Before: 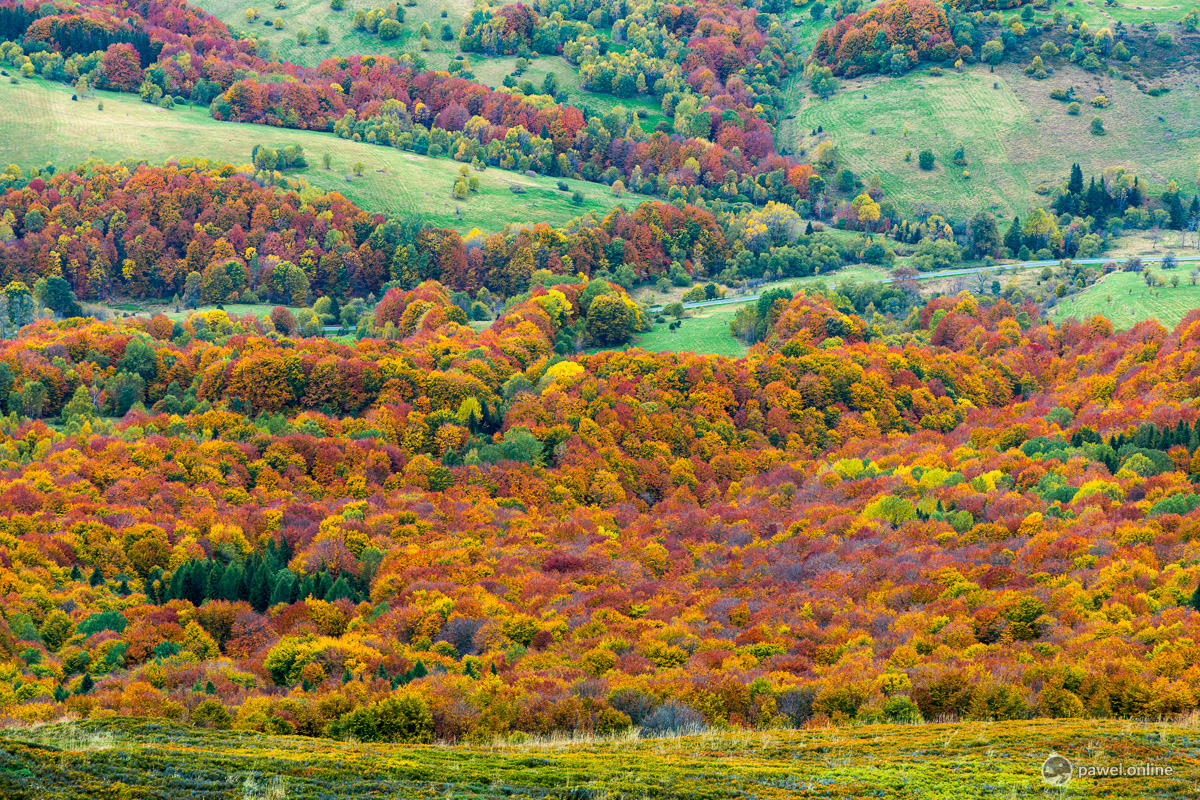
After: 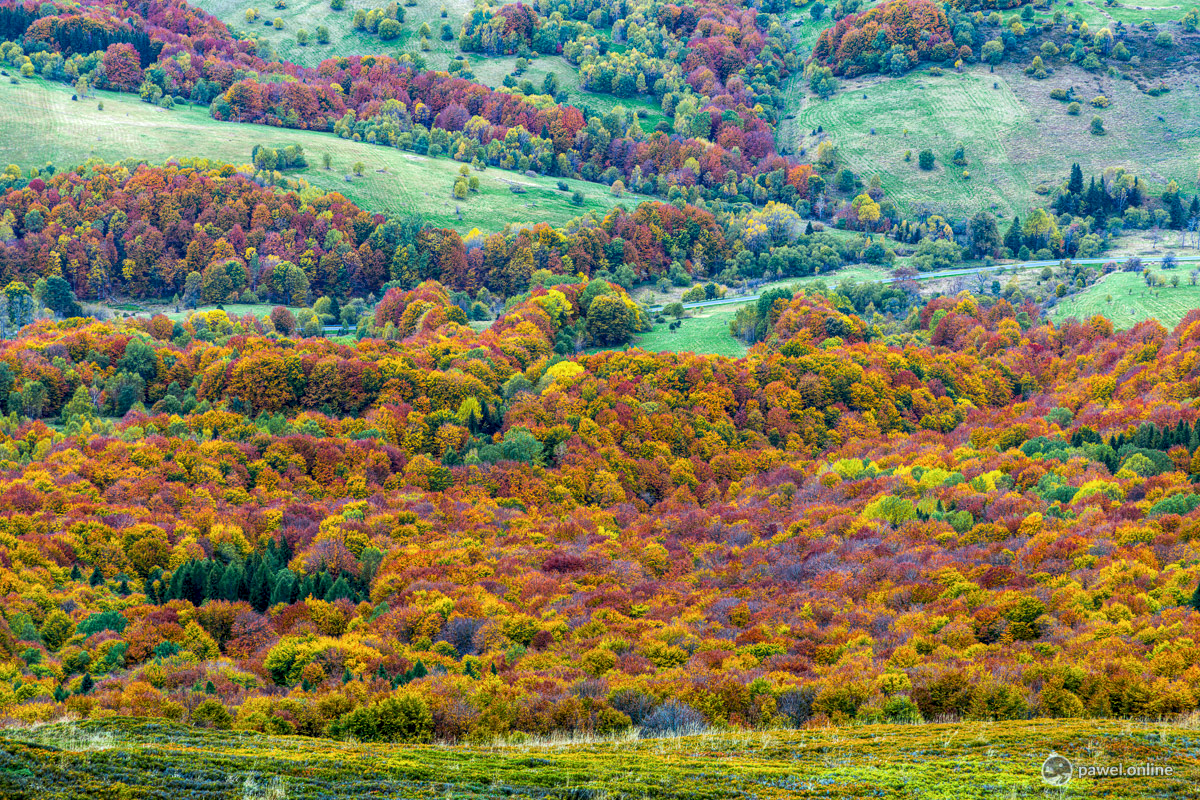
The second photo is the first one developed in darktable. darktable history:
white balance: red 0.926, green 1.003, blue 1.133
local contrast: highlights 99%, shadows 86%, detail 160%, midtone range 0.2
